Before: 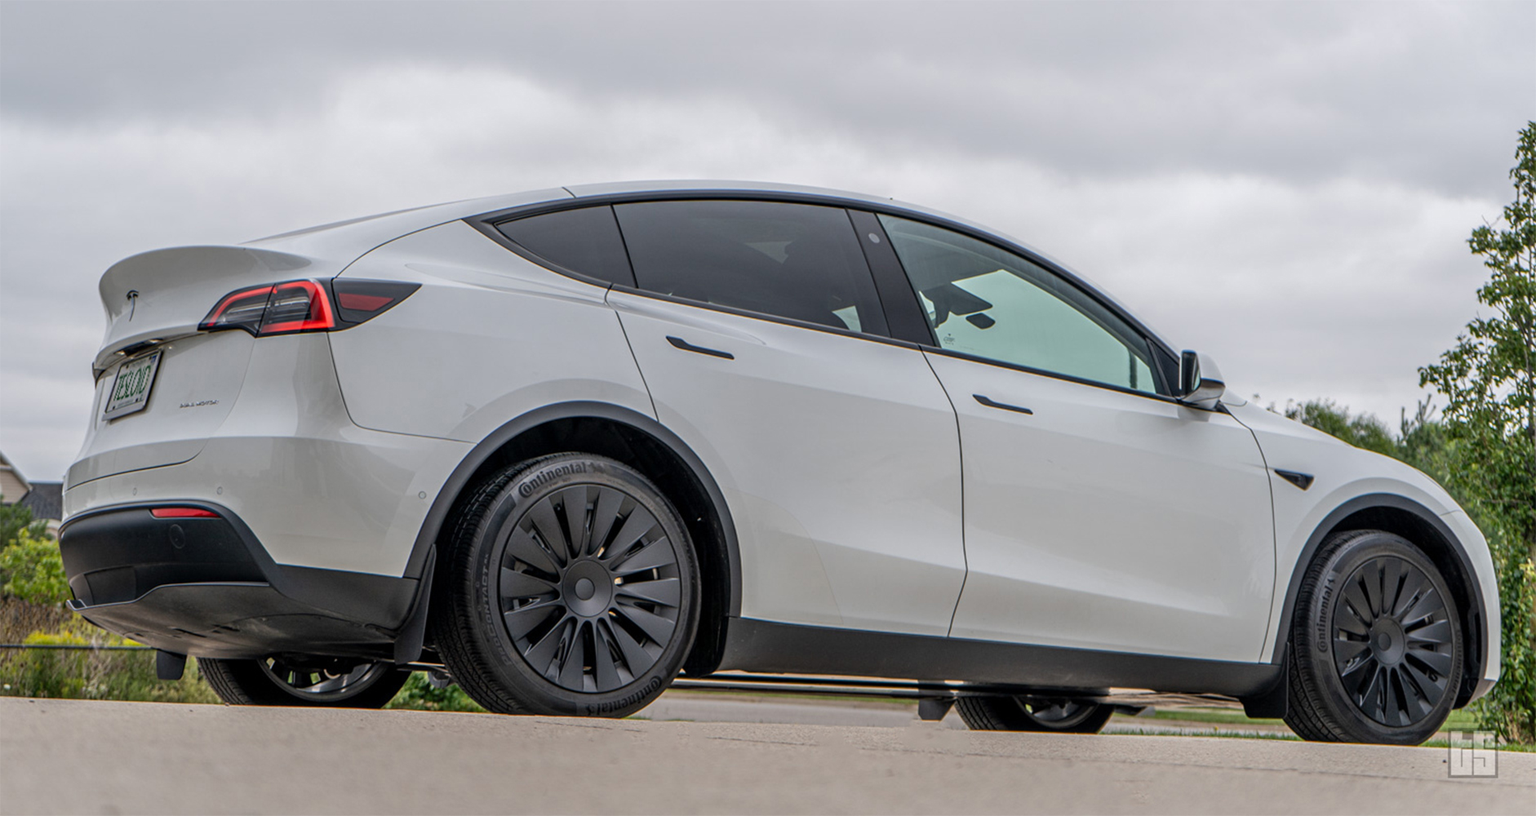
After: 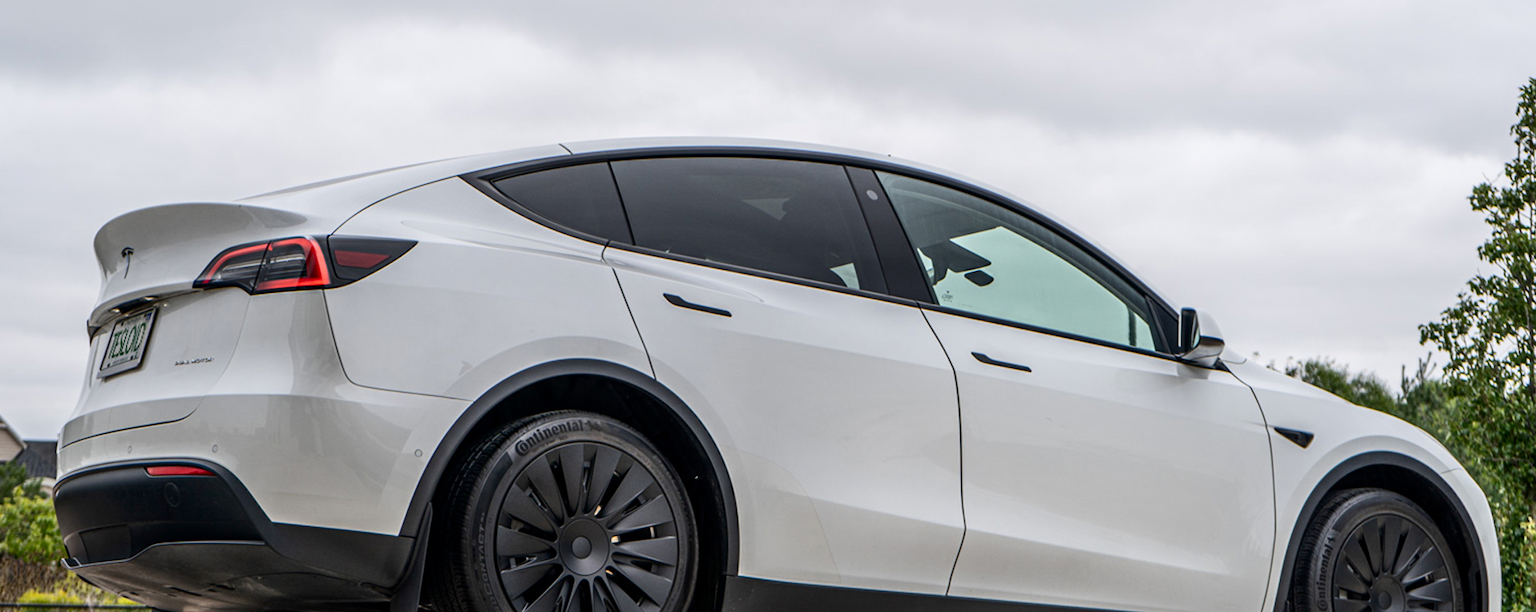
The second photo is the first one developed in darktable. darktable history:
contrast brightness saturation: contrast 0.22
crop: left 0.387%, top 5.469%, bottom 19.809%
